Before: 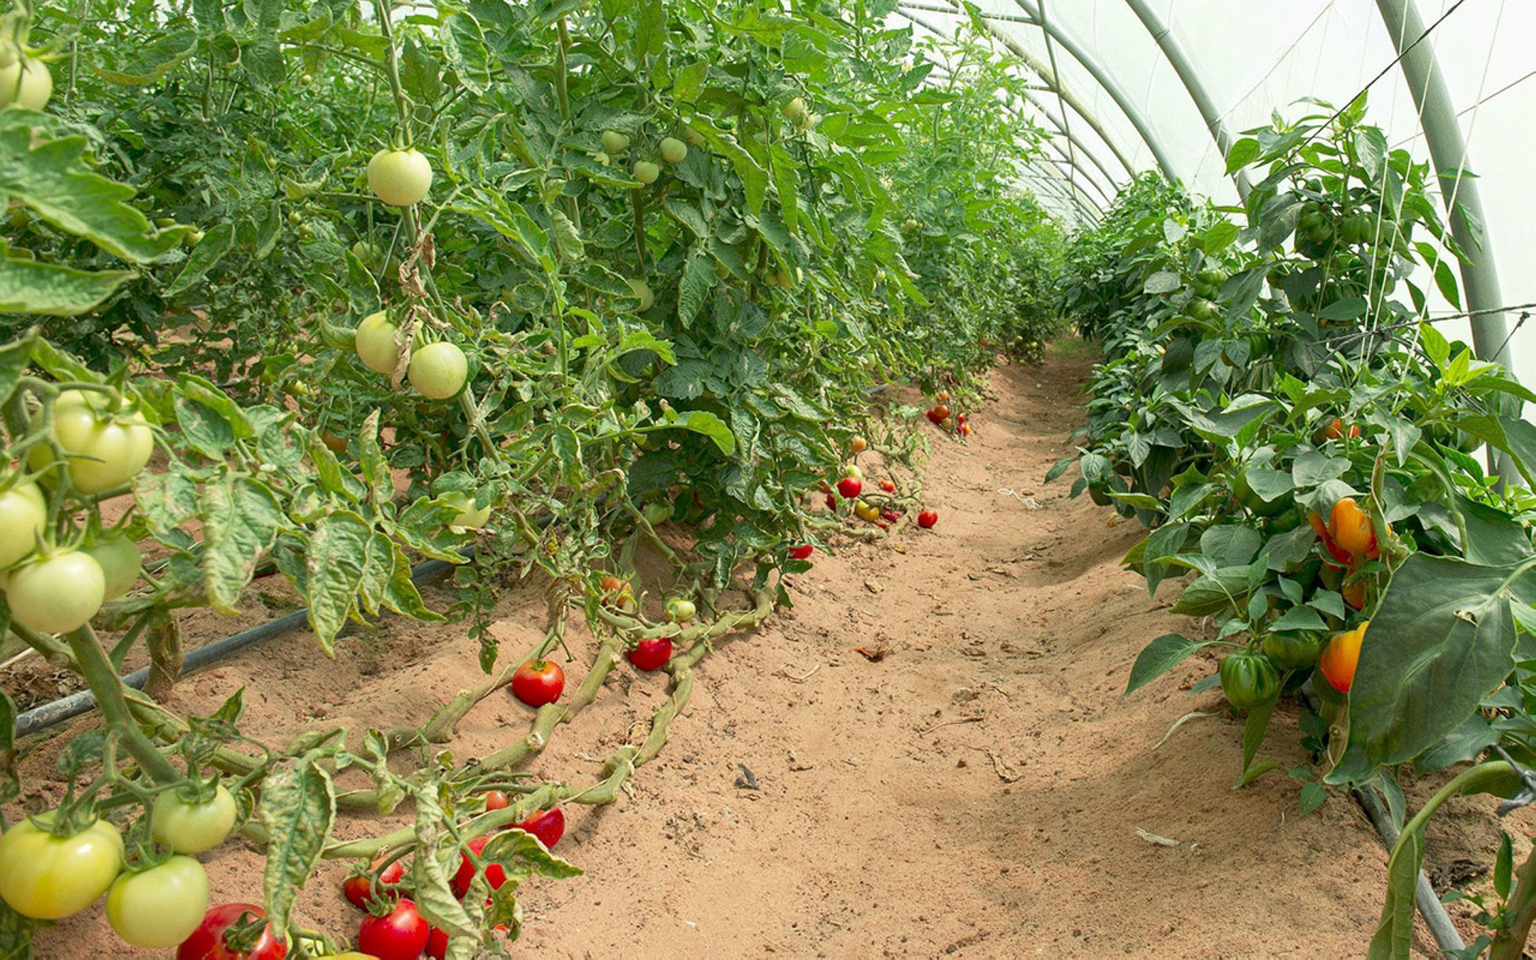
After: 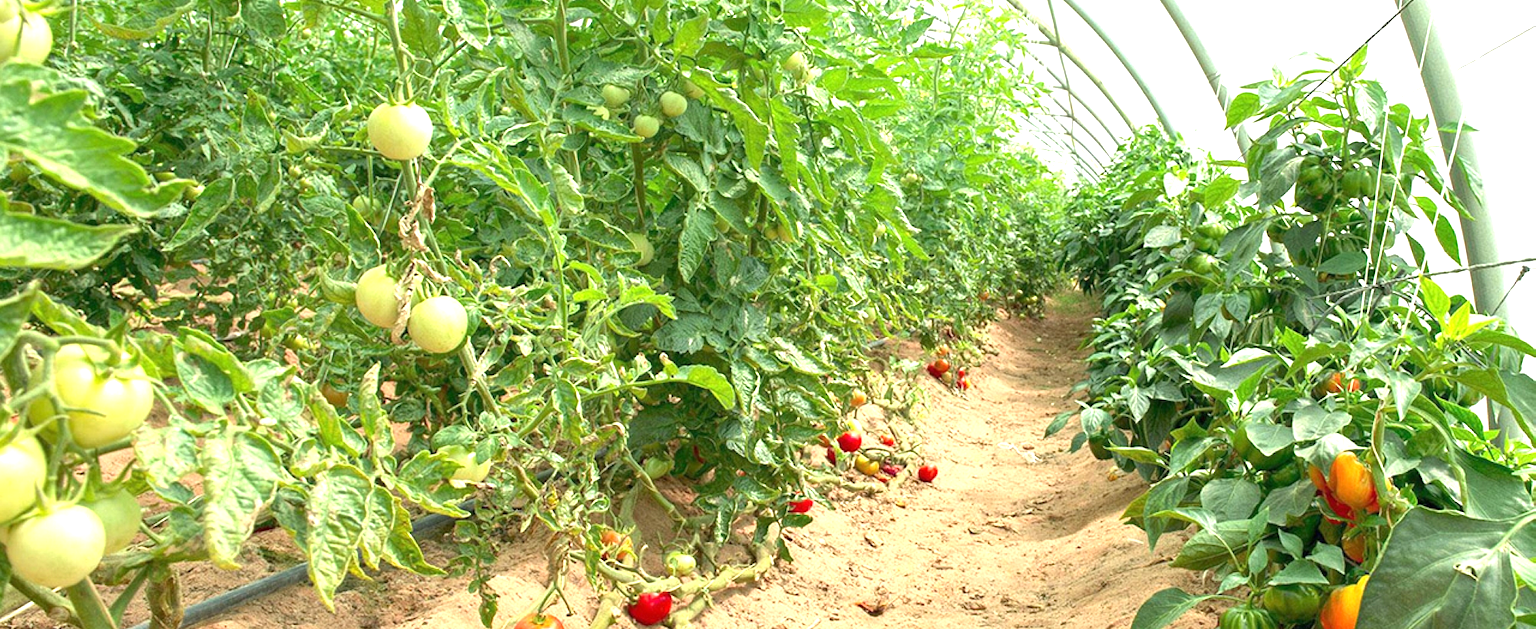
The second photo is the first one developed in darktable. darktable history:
crop and rotate: top 4.848%, bottom 29.503%
exposure: black level correction 0, exposure 1.1 EV, compensate exposure bias true, compensate highlight preservation false
